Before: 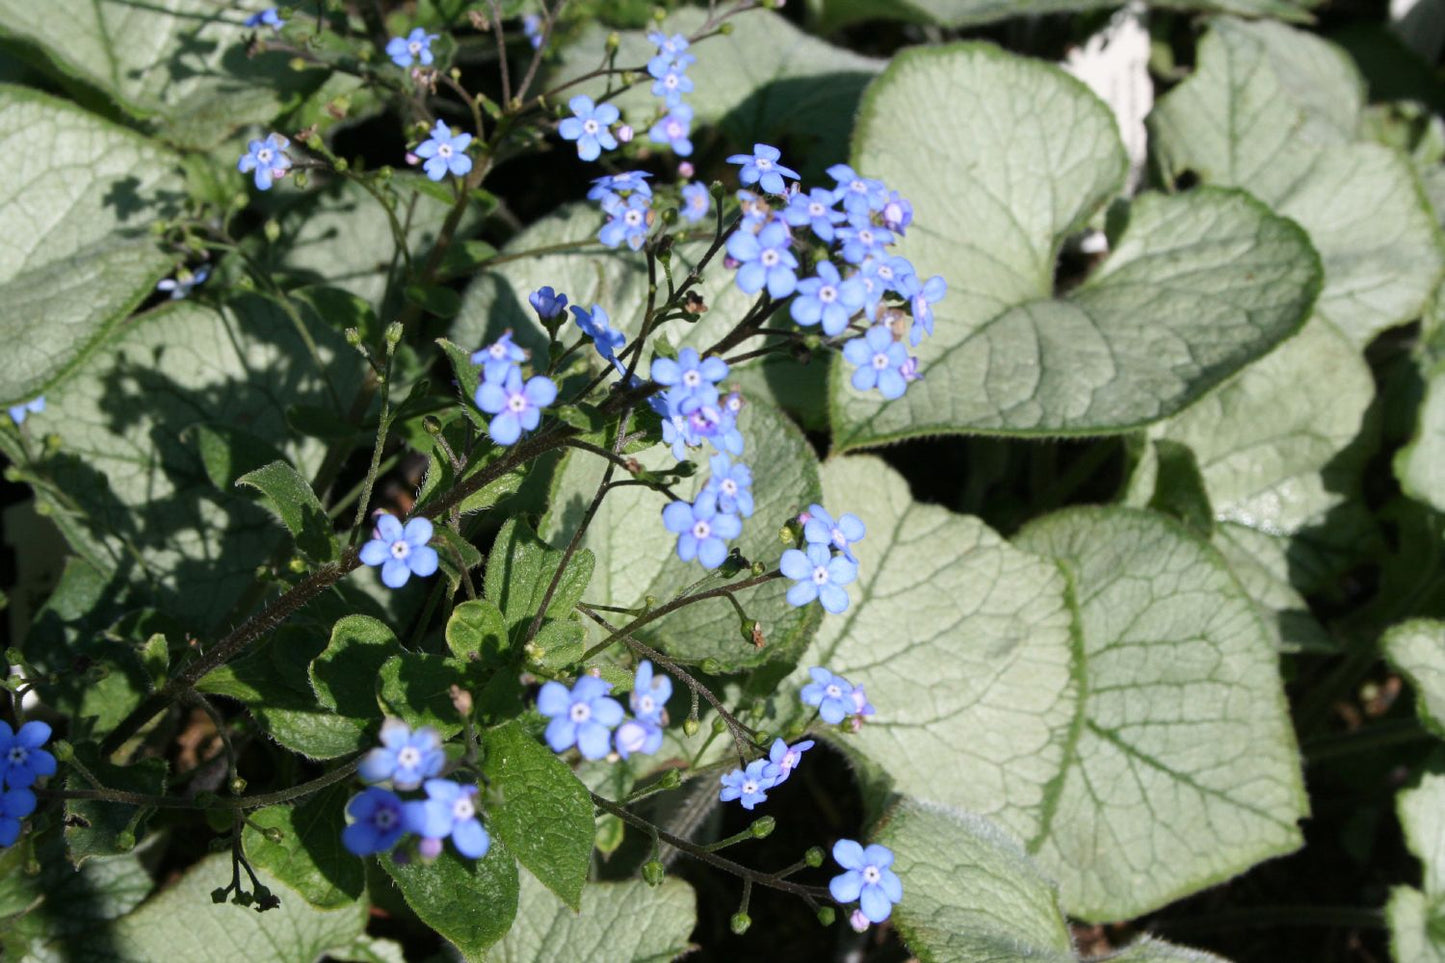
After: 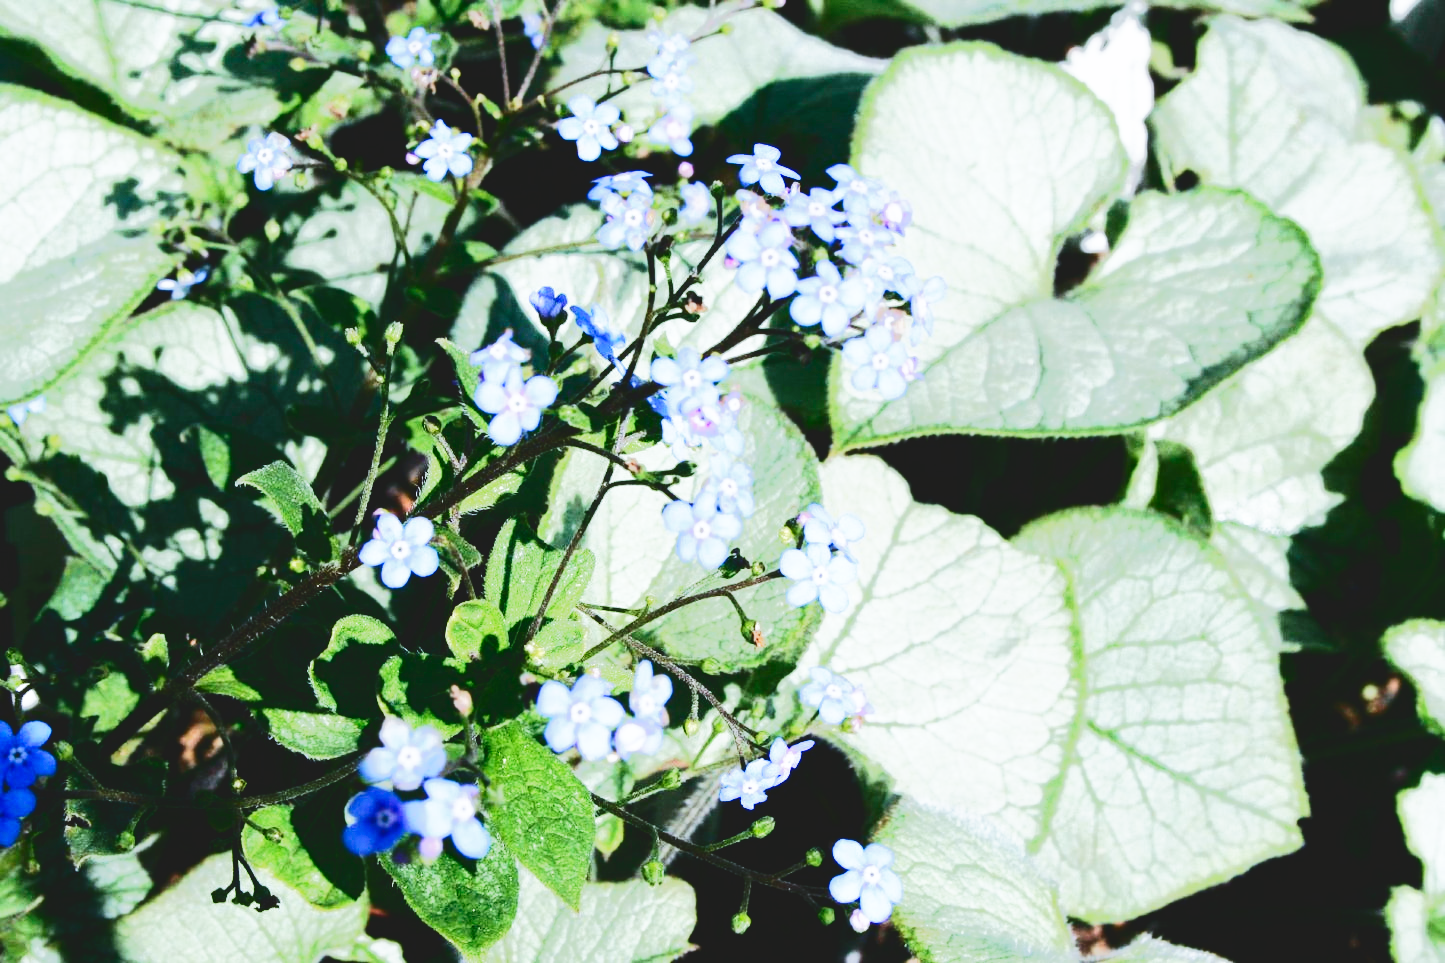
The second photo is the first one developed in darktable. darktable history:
color calibration: x 0.37, y 0.382, temperature 4302.38 K
tone curve: curves: ch0 [(0, 0) (0.003, 0.108) (0.011, 0.113) (0.025, 0.113) (0.044, 0.121) (0.069, 0.132) (0.1, 0.145) (0.136, 0.158) (0.177, 0.182) (0.224, 0.215) (0.277, 0.27) (0.335, 0.341) (0.399, 0.424) (0.468, 0.528) (0.543, 0.622) (0.623, 0.721) (0.709, 0.79) (0.801, 0.846) (0.898, 0.871) (1, 1)], color space Lab, independent channels, preserve colors none
base curve: curves: ch0 [(0, 0) (0.007, 0.004) (0.027, 0.03) (0.046, 0.07) (0.207, 0.54) (0.442, 0.872) (0.673, 0.972) (1, 1)], preserve colors none
